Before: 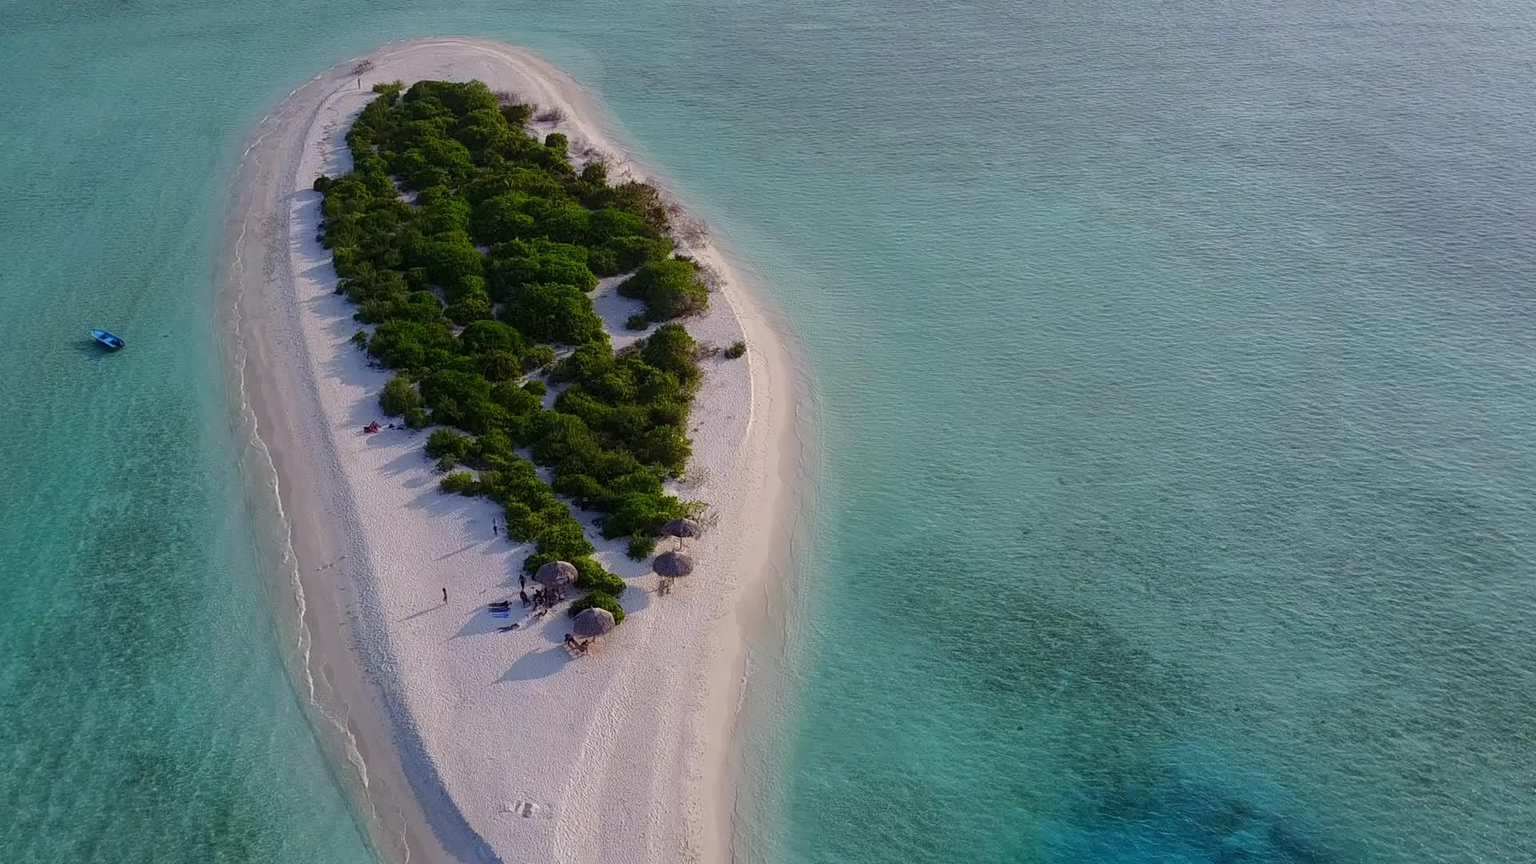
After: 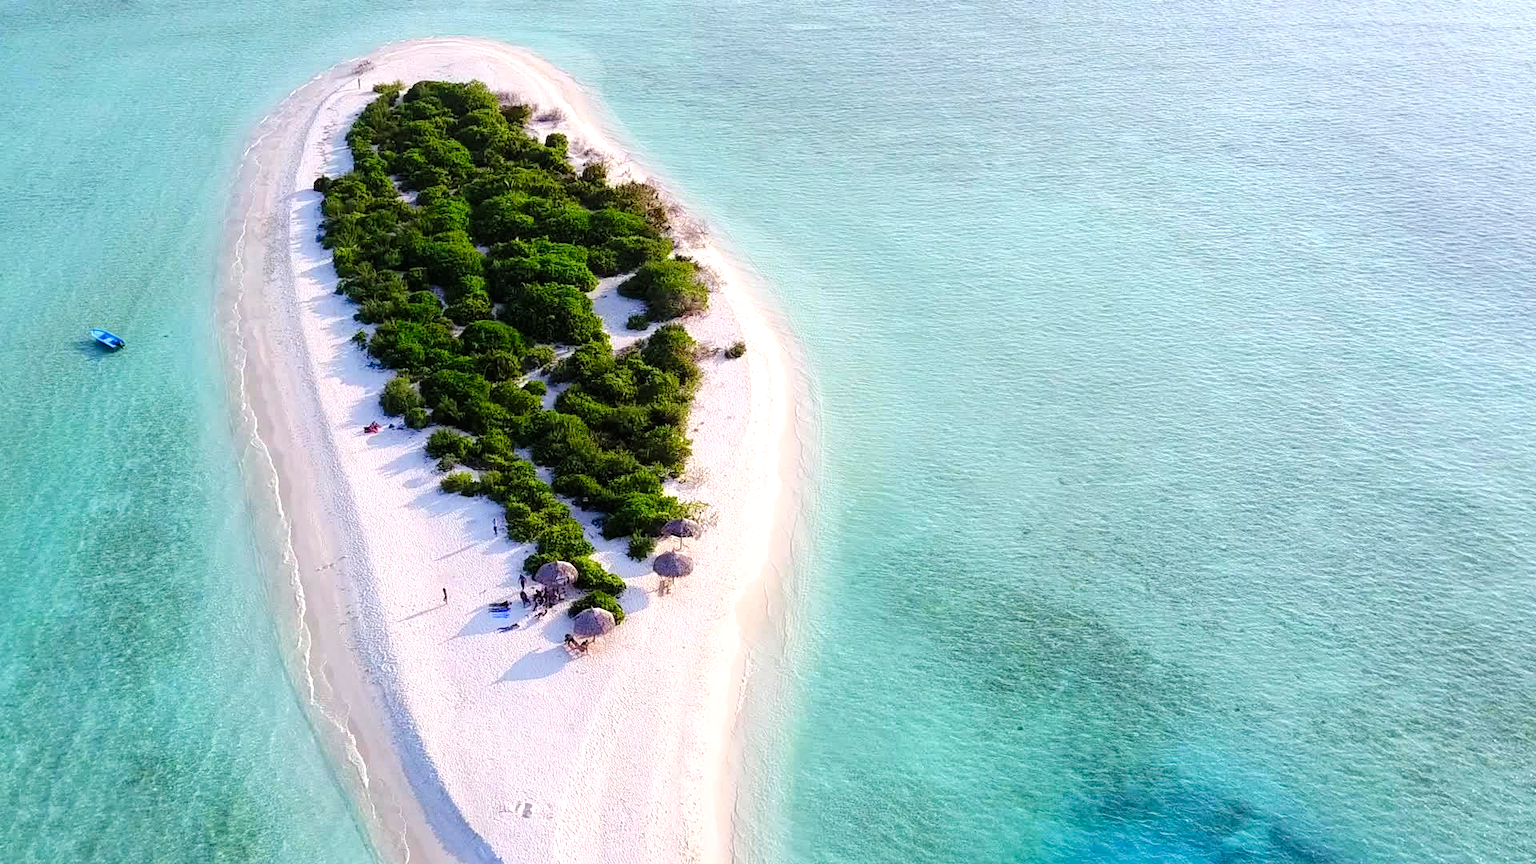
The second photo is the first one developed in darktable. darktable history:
exposure: black level correction 0, exposure 0.697 EV, compensate highlight preservation false
filmic rgb: black relative exposure -8.24 EV, white relative exposure 2.2 EV, threshold 5.94 EV, target white luminance 99.902%, hardness 7.12, latitude 74.43%, contrast 1.317, highlights saturation mix -1.52%, shadows ↔ highlights balance 29.82%, enable highlight reconstruction true
levels: levels [0, 0.397, 0.955]
